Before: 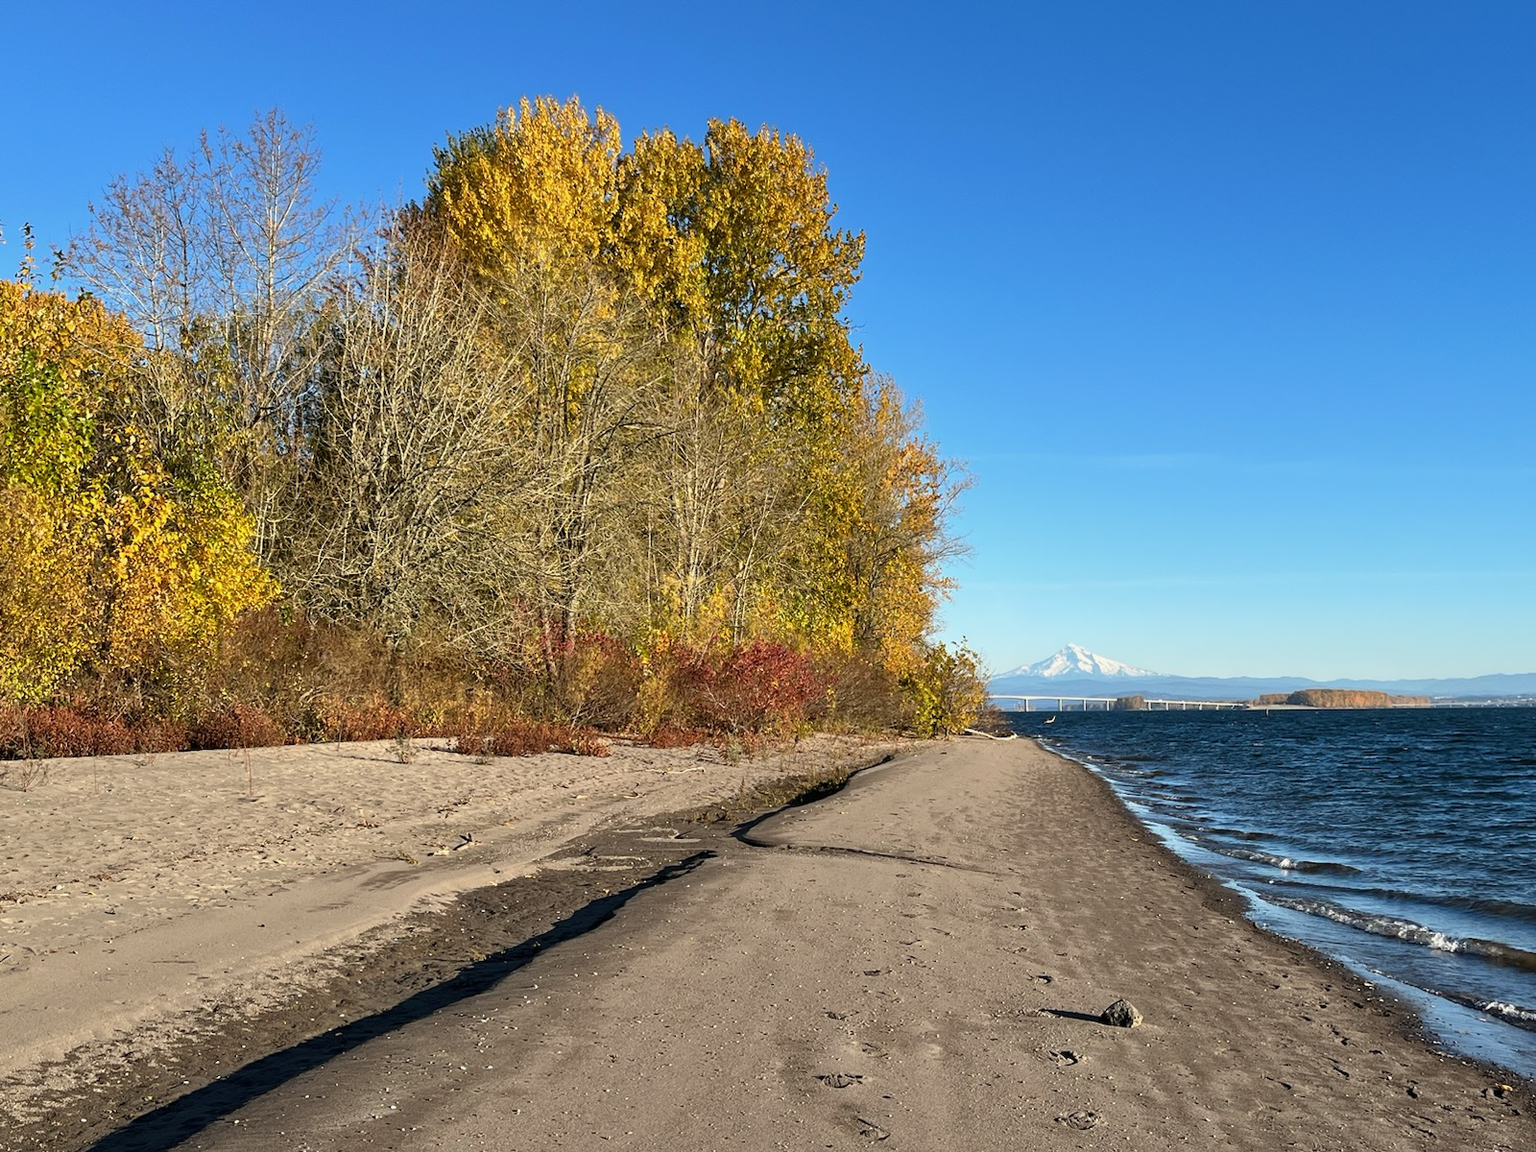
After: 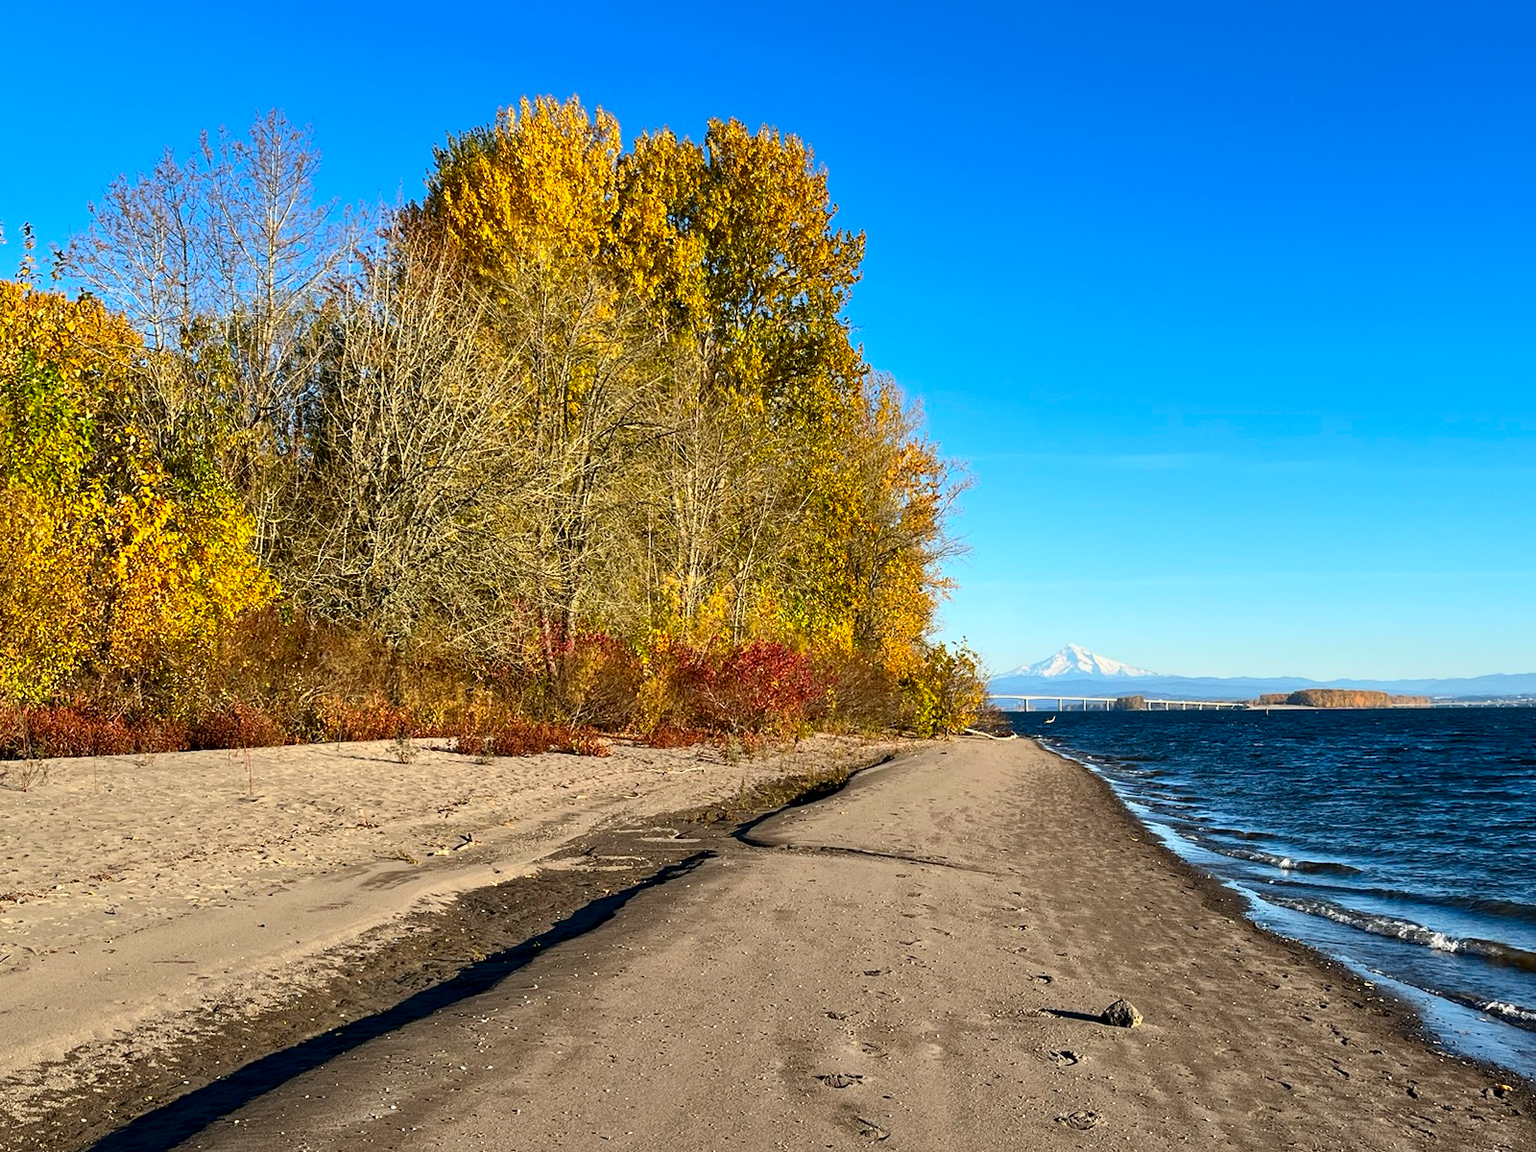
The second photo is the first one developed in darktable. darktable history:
contrast brightness saturation: contrast 0.16, saturation 0.32
